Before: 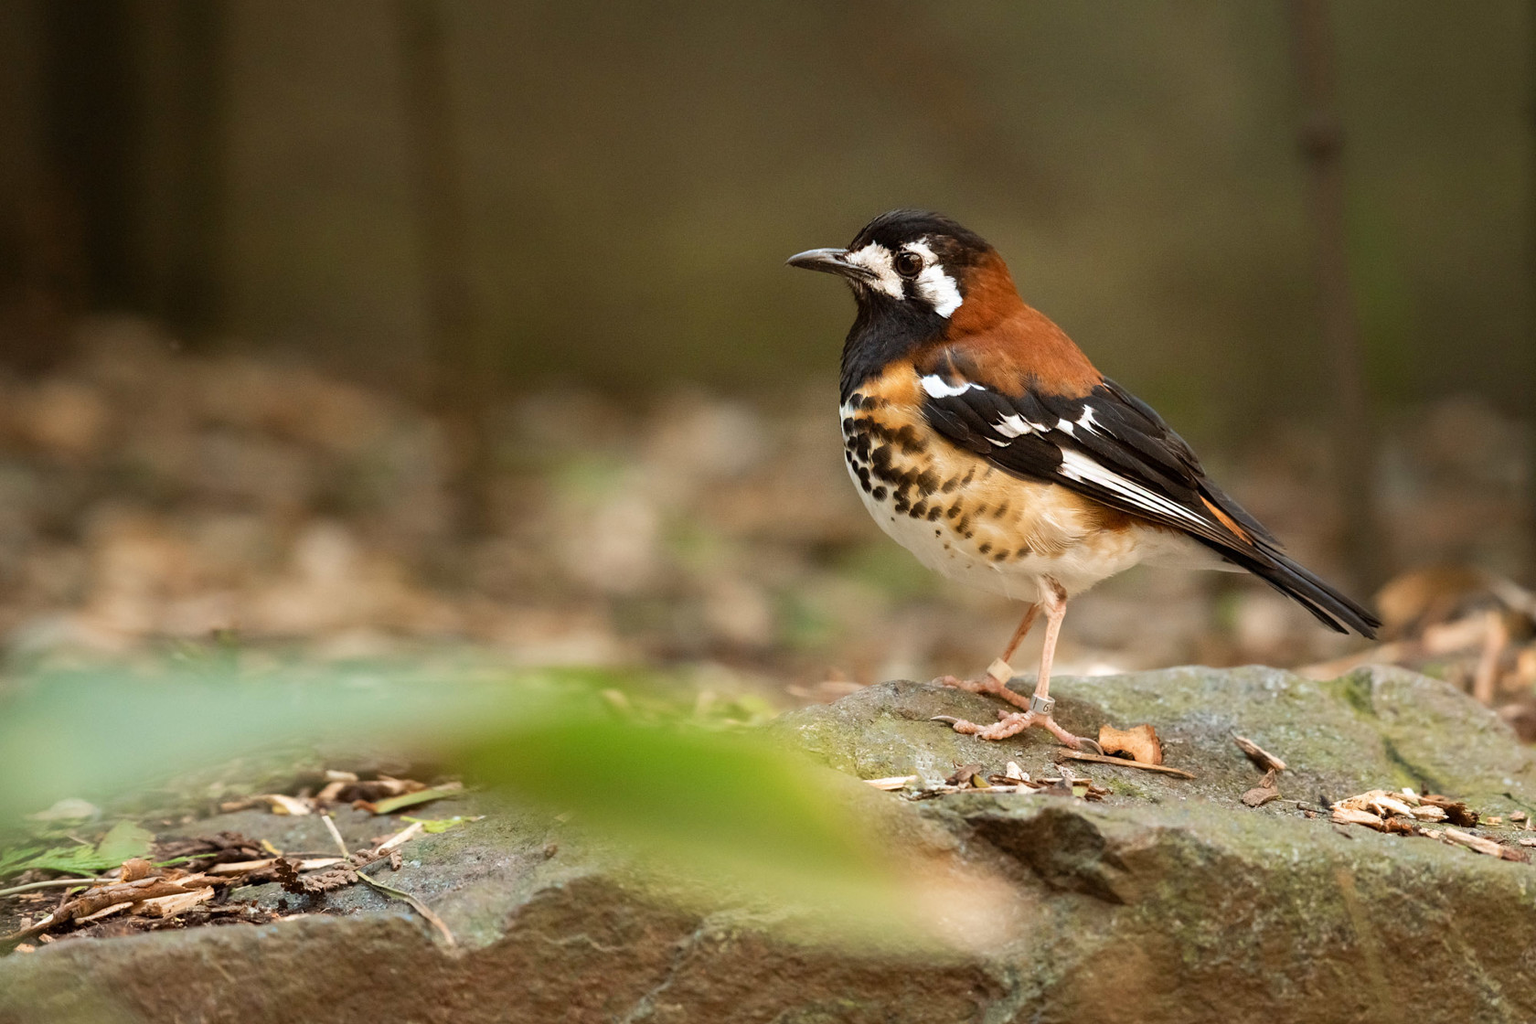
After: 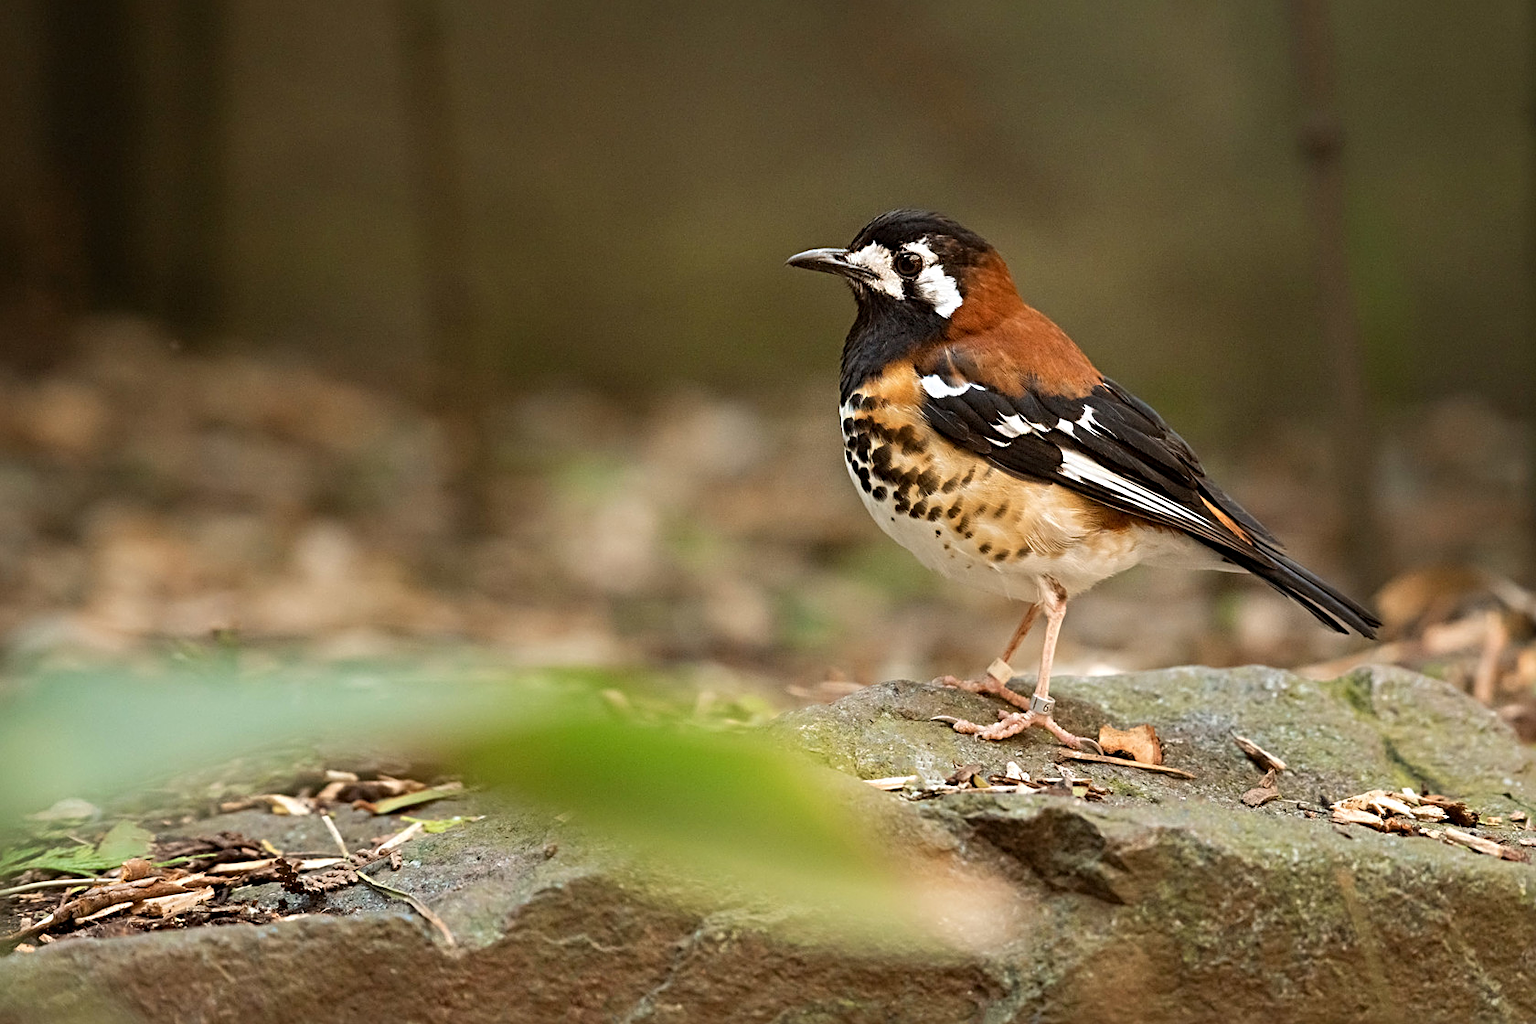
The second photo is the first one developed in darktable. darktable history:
sharpen: radius 3.951
